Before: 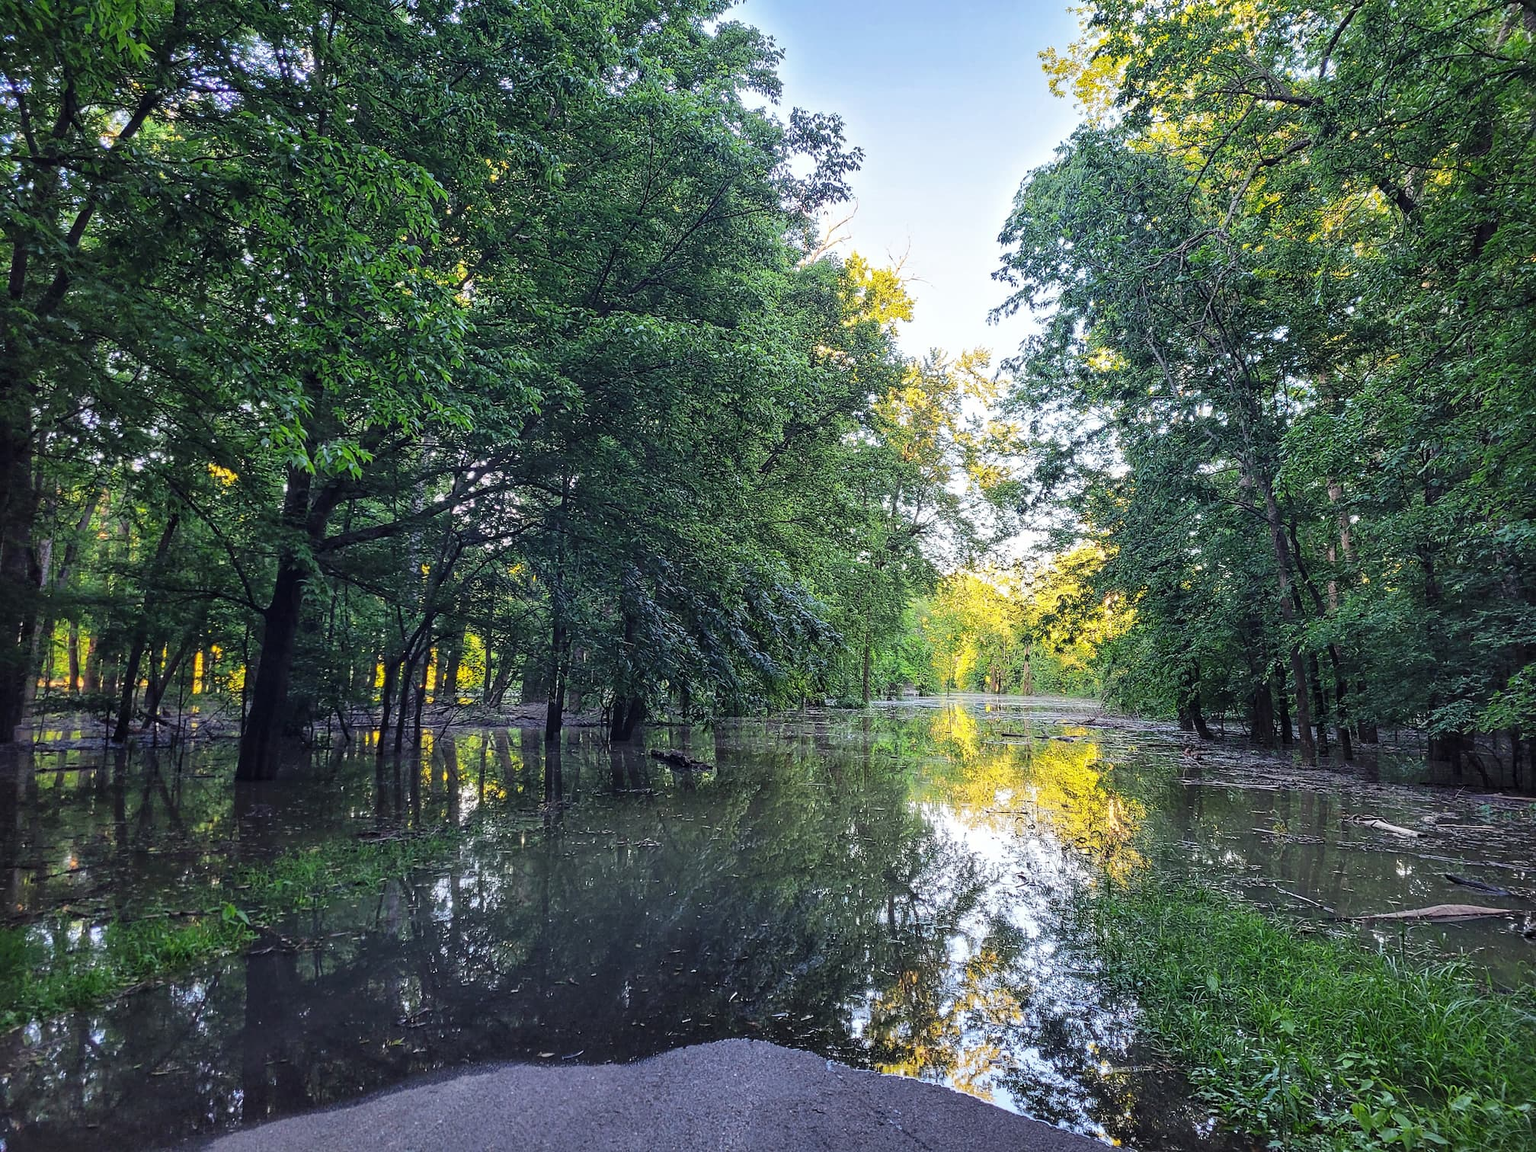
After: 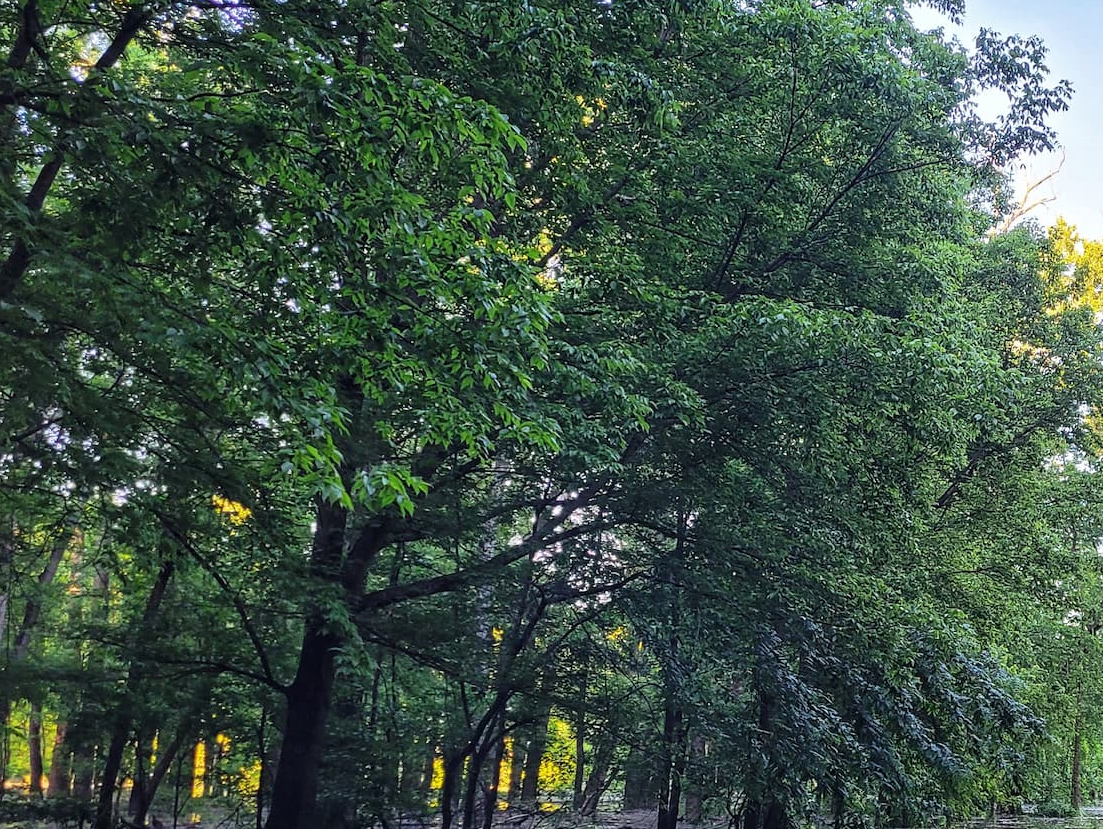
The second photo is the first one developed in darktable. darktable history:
exposure: compensate highlight preservation false
crop and rotate: left 3.047%, top 7.509%, right 42.236%, bottom 37.598%
